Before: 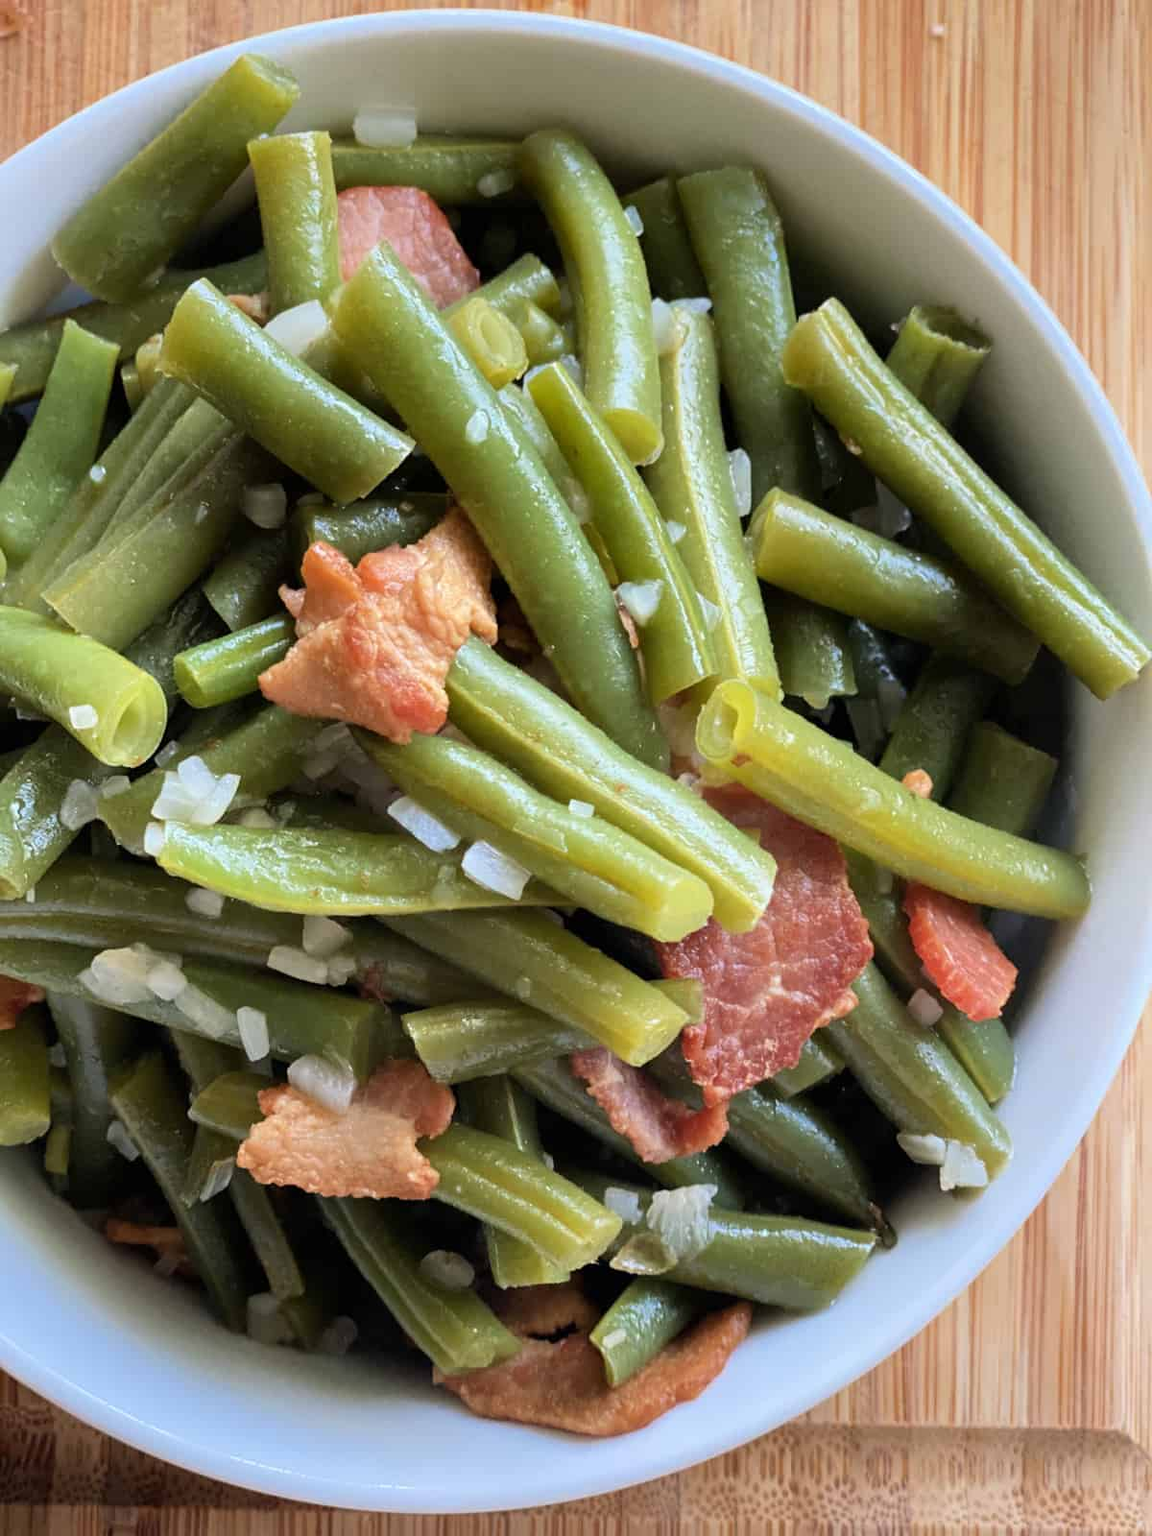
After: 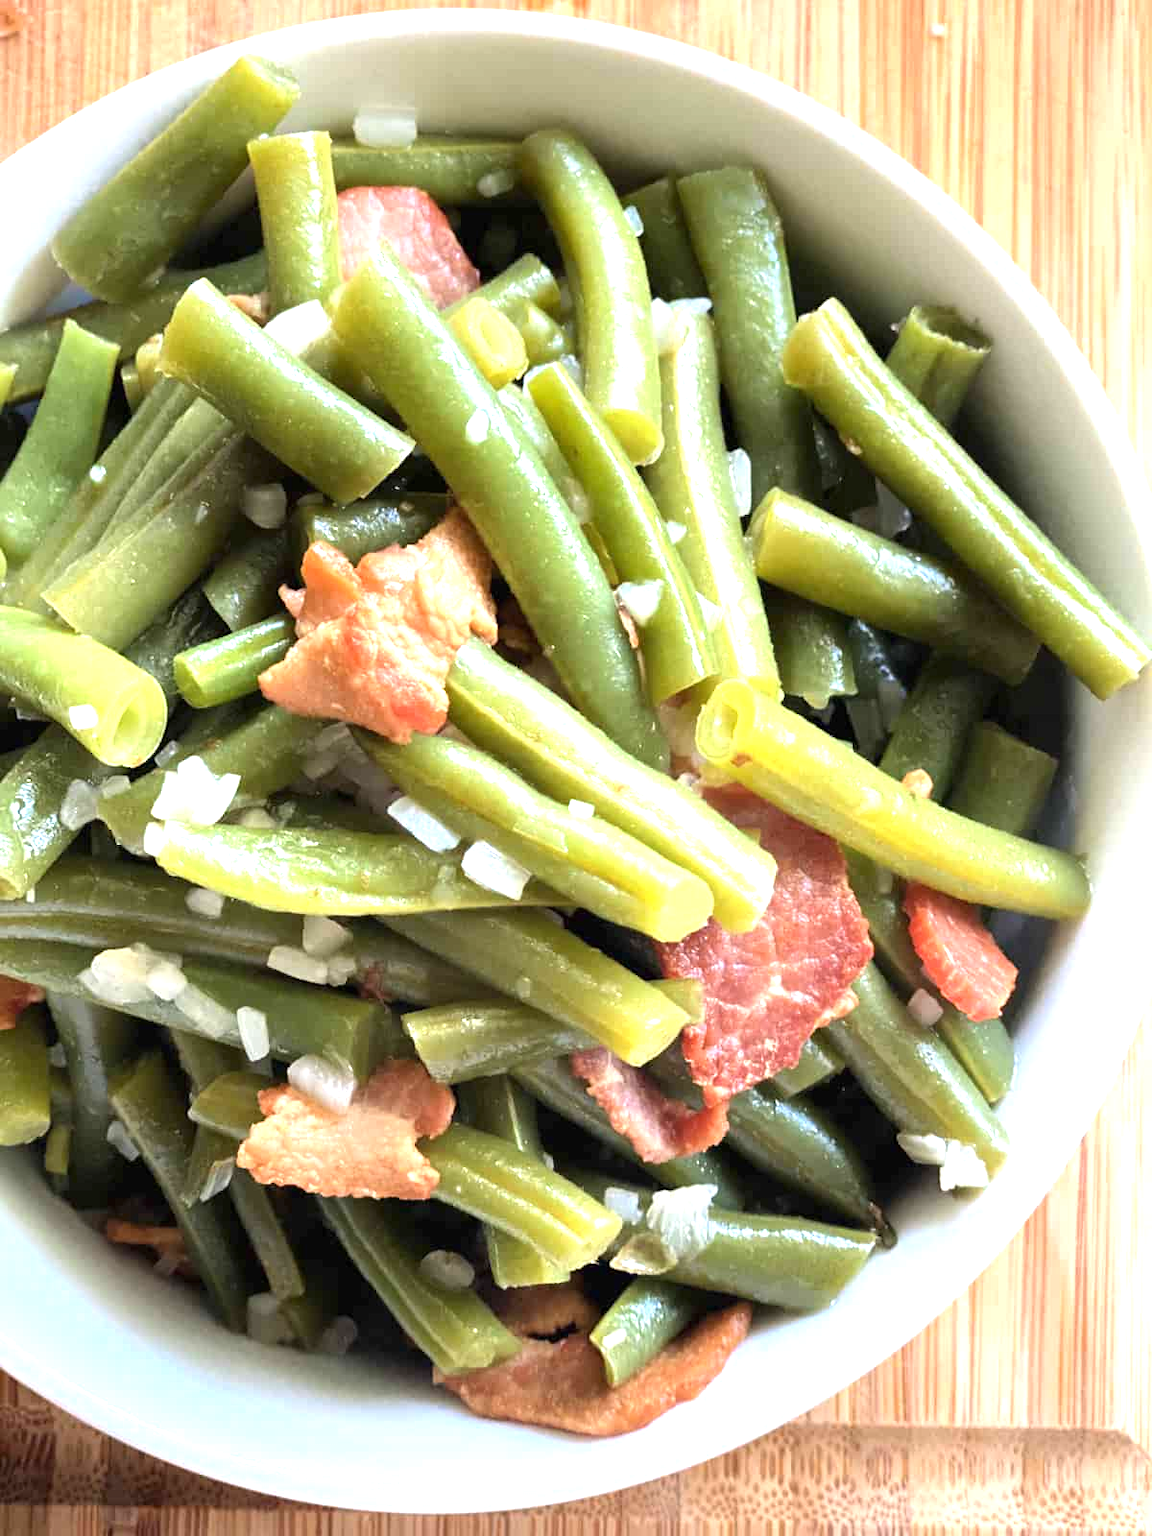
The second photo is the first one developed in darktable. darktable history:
tone equalizer: edges refinement/feathering 500, mask exposure compensation -1.57 EV, preserve details no
exposure: black level correction 0, exposure 1.106 EV, compensate highlight preservation false
